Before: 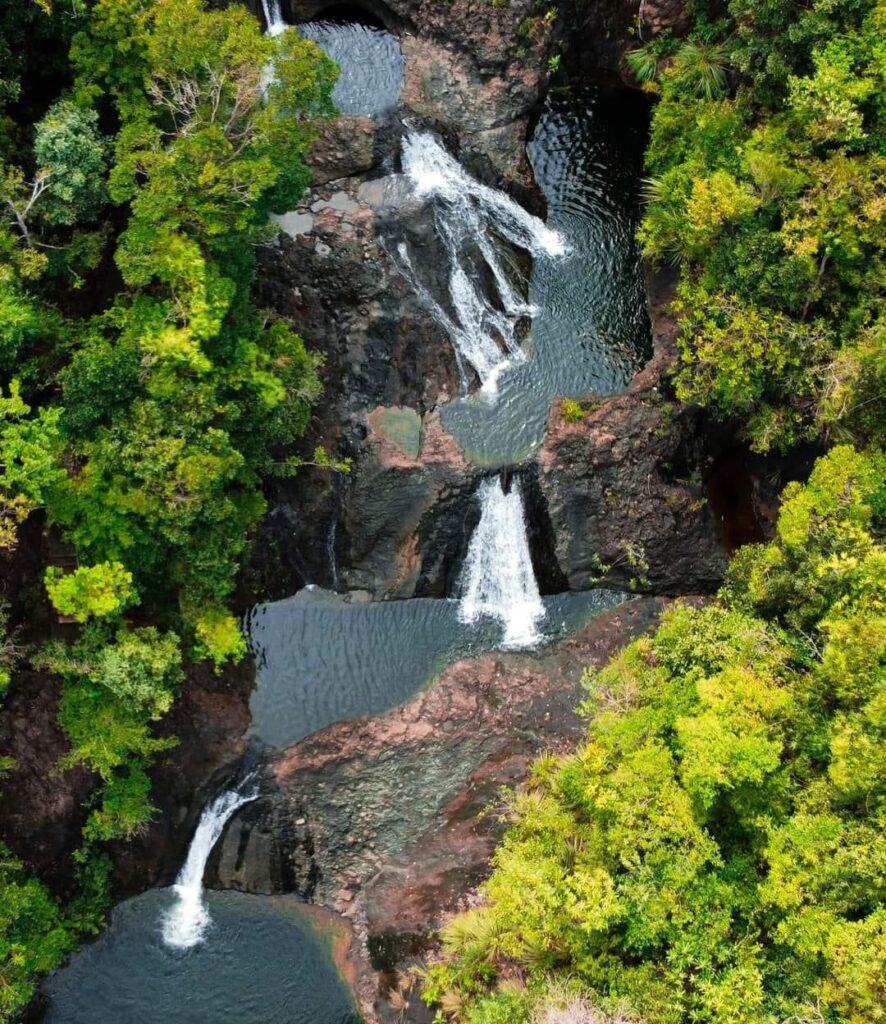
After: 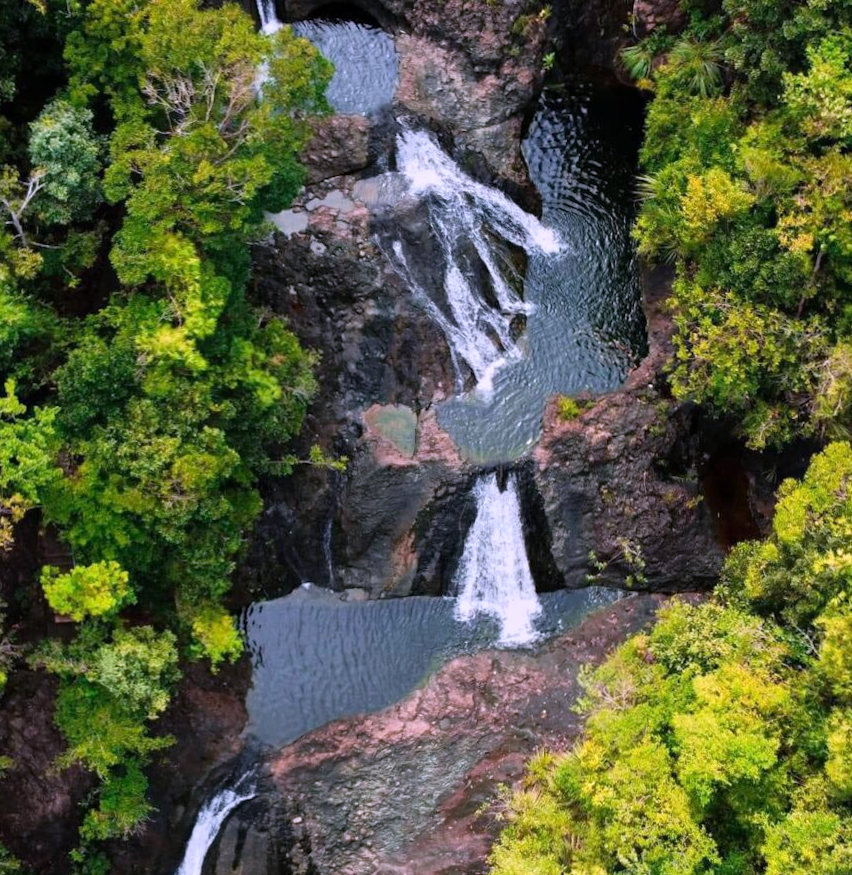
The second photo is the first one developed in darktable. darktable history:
crop and rotate: angle 0.2°, left 0.275%, right 3.127%, bottom 14.18%
tone equalizer: -8 EV -0.002 EV, -7 EV 0.005 EV, -6 EV -0.009 EV, -5 EV 0.011 EV, -4 EV -0.012 EV, -3 EV 0.007 EV, -2 EV -0.062 EV, -1 EV -0.293 EV, +0 EV -0.582 EV, smoothing diameter 2%, edges refinement/feathering 20, mask exposure compensation -1.57 EV, filter diffusion 5
white balance: red 1.042, blue 1.17
